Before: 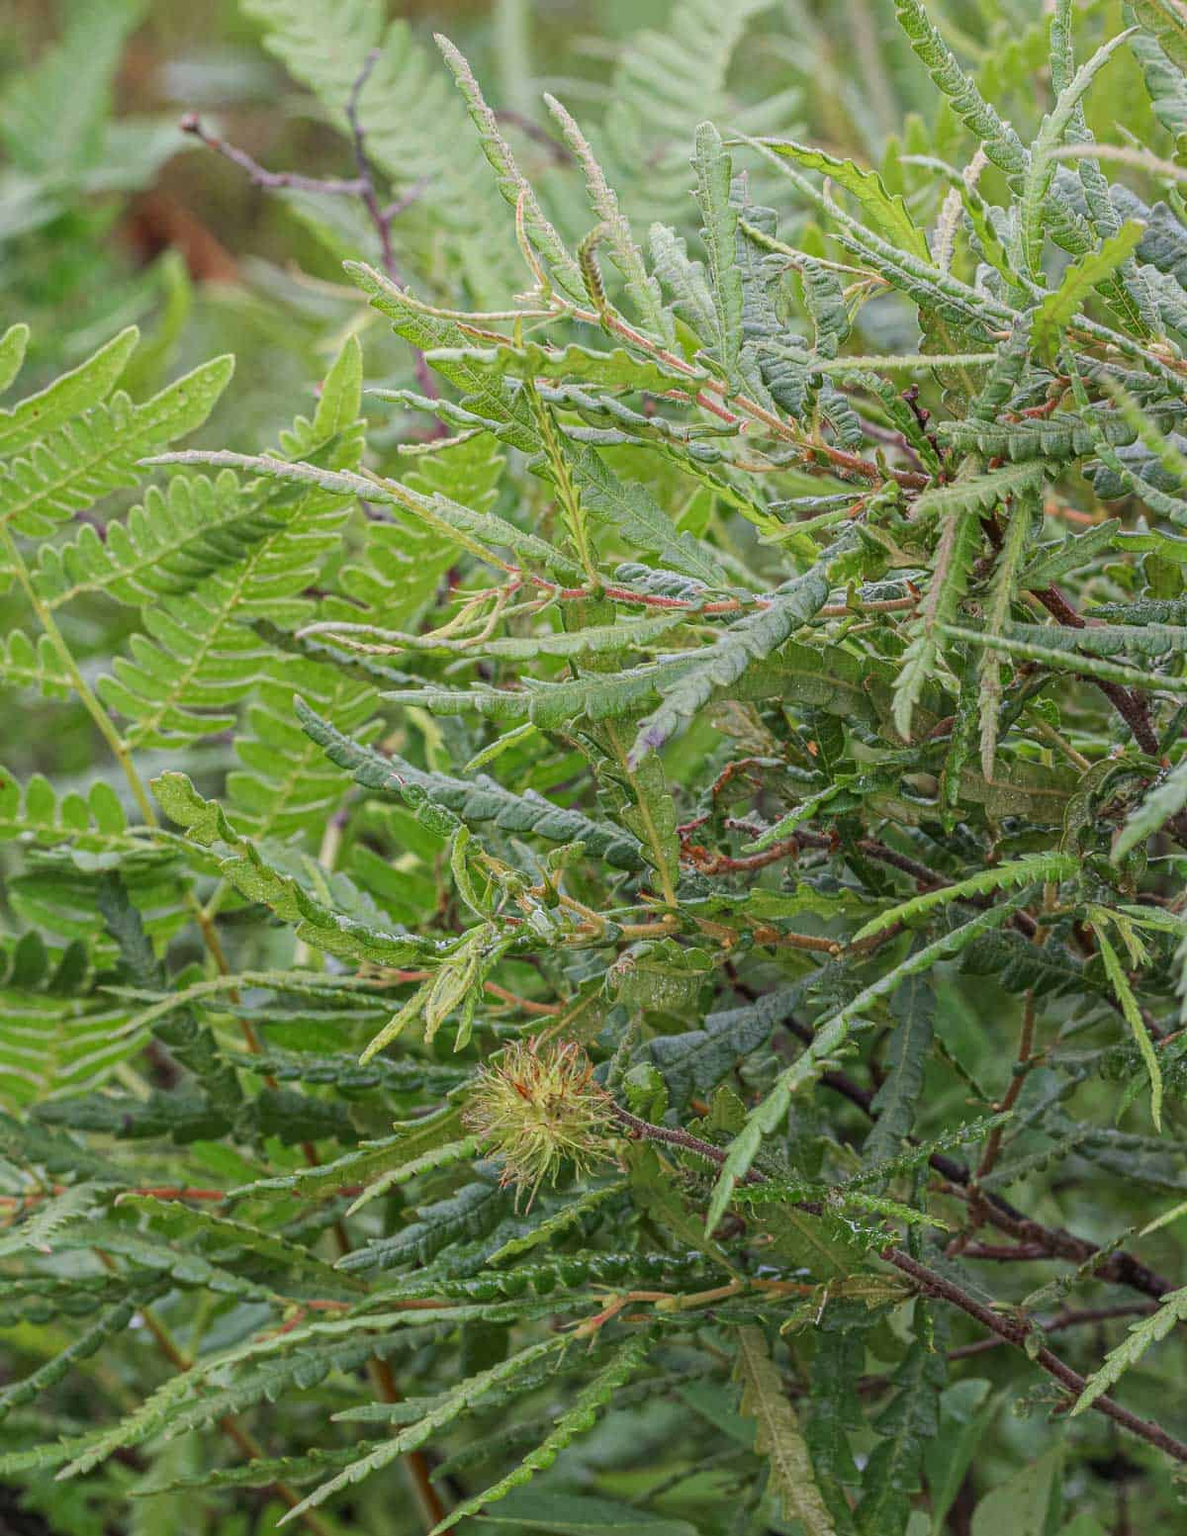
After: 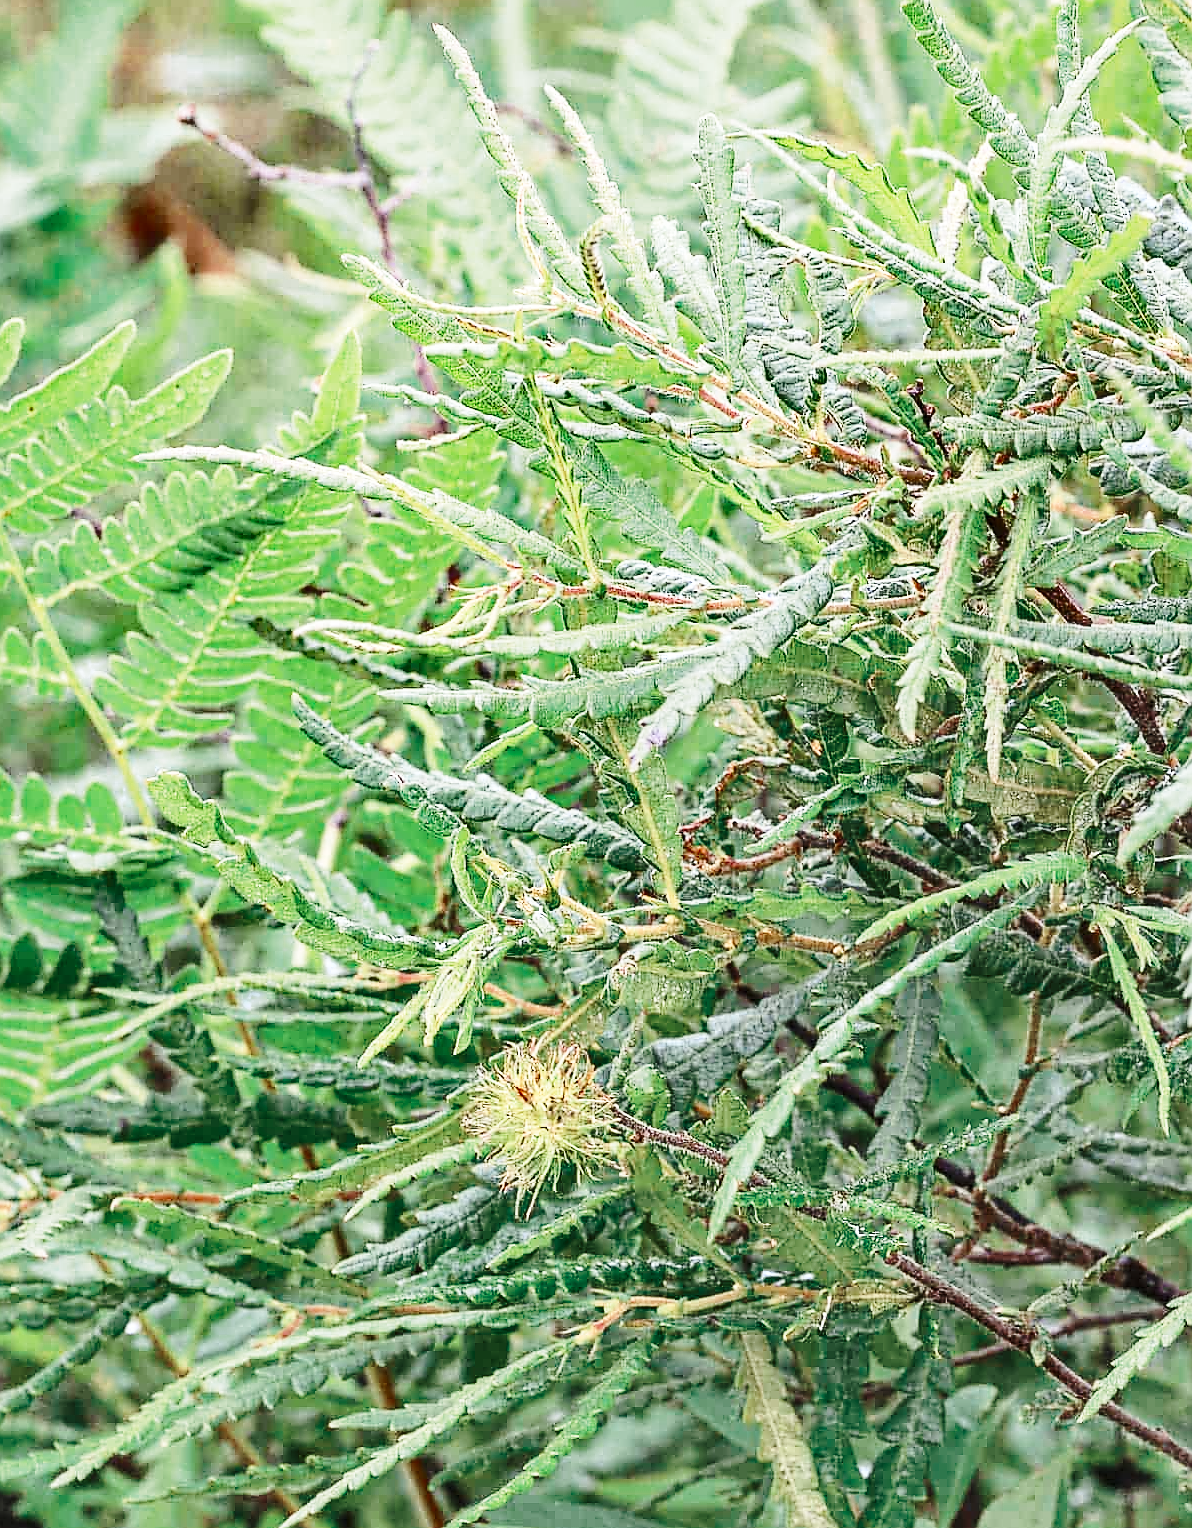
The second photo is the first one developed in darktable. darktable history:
exposure: black level correction 0, exposure 0.499 EV, compensate exposure bias true, compensate highlight preservation false
crop: left 0.472%, top 0.625%, right 0.127%, bottom 0.938%
sharpen: radius 1.41, amount 1.249, threshold 0.848
shadows and highlights: highlights color adjustment 45.86%, soften with gaussian
color zones: curves: ch0 [(0, 0.5) (0.125, 0.4) (0.25, 0.5) (0.375, 0.4) (0.5, 0.4) (0.625, 0.6) (0.75, 0.6) (0.875, 0.5)]; ch1 [(0, 0.35) (0.125, 0.45) (0.25, 0.35) (0.375, 0.35) (0.5, 0.35) (0.625, 0.35) (0.75, 0.45) (0.875, 0.35)]; ch2 [(0, 0.6) (0.125, 0.5) (0.25, 0.5) (0.375, 0.6) (0.5, 0.6) (0.625, 0.5) (0.75, 0.5) (0.875, 0.5)]
contrast brightness saturation: contrast 0.238, brightness 0.088
base curve: curves: ch0 [(0, 0) (0.028, 0.03) (0.121, 0.232) (0.46, 0.748) (0.859, 0.968) (1, 1)], preserve colors none
